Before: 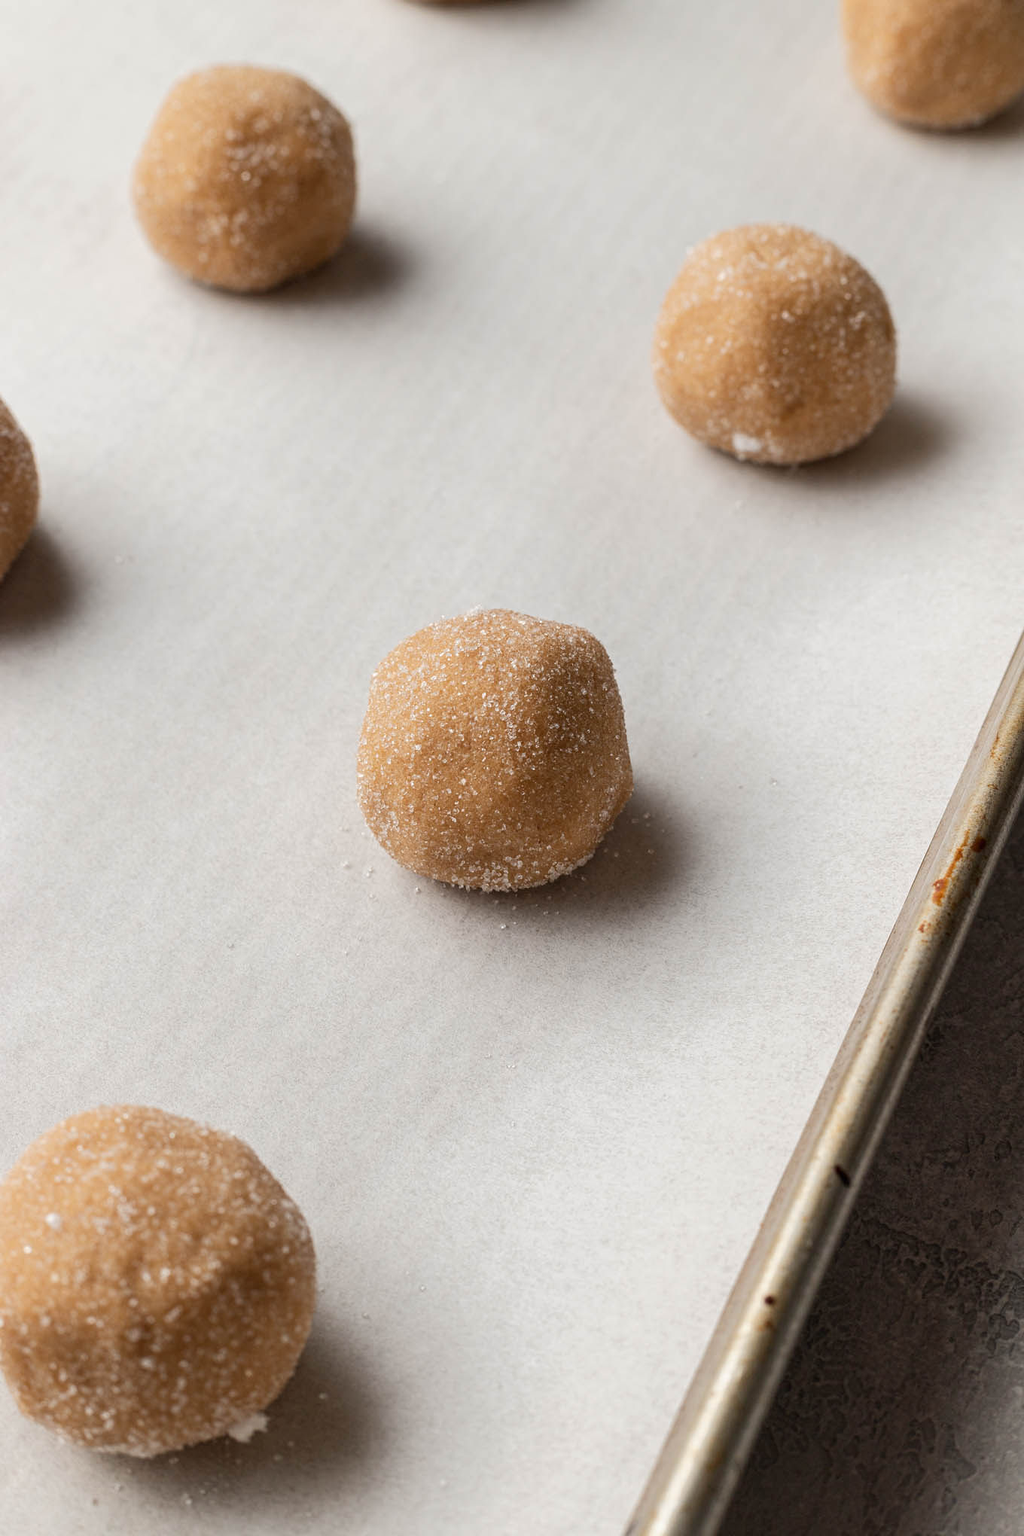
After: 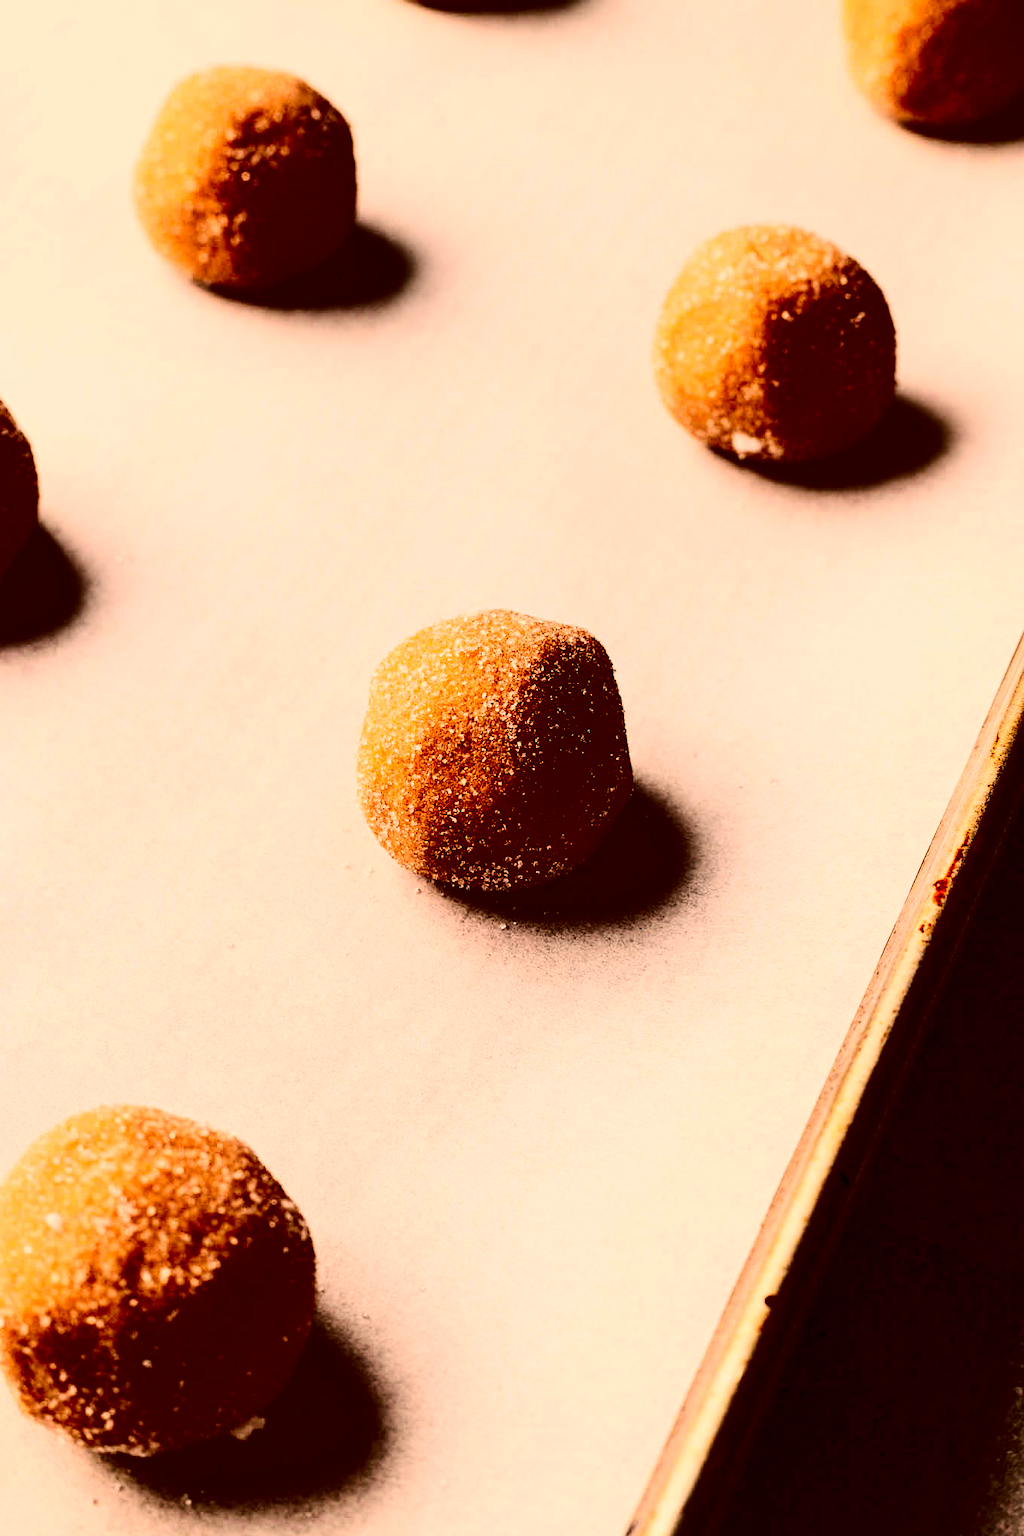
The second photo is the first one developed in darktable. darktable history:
white balance: red 1.127, blue 0.943
contrast brightness saturation: contrast 0.77, brightness -1, saturation 1
